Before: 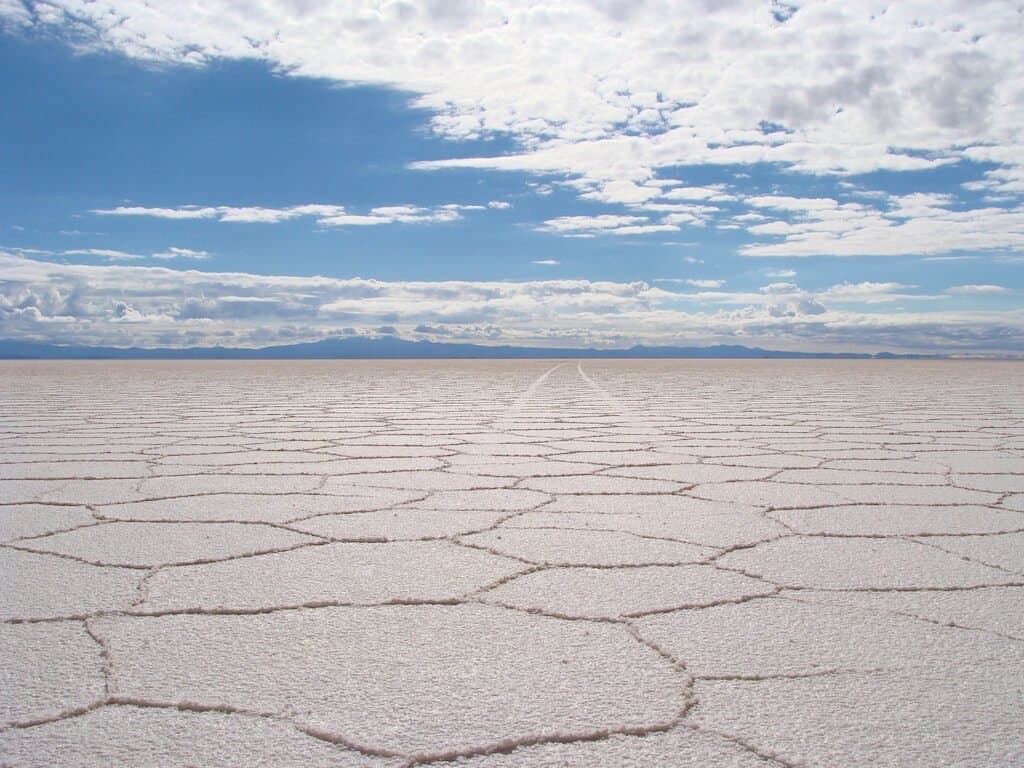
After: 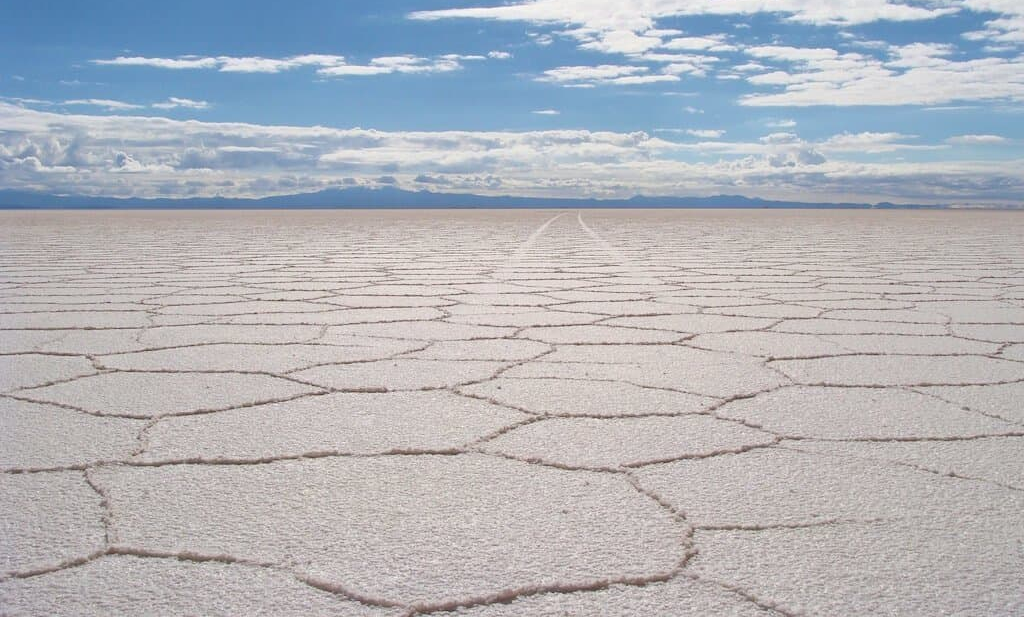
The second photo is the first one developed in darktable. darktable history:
crop and rotate: top 19.607%
